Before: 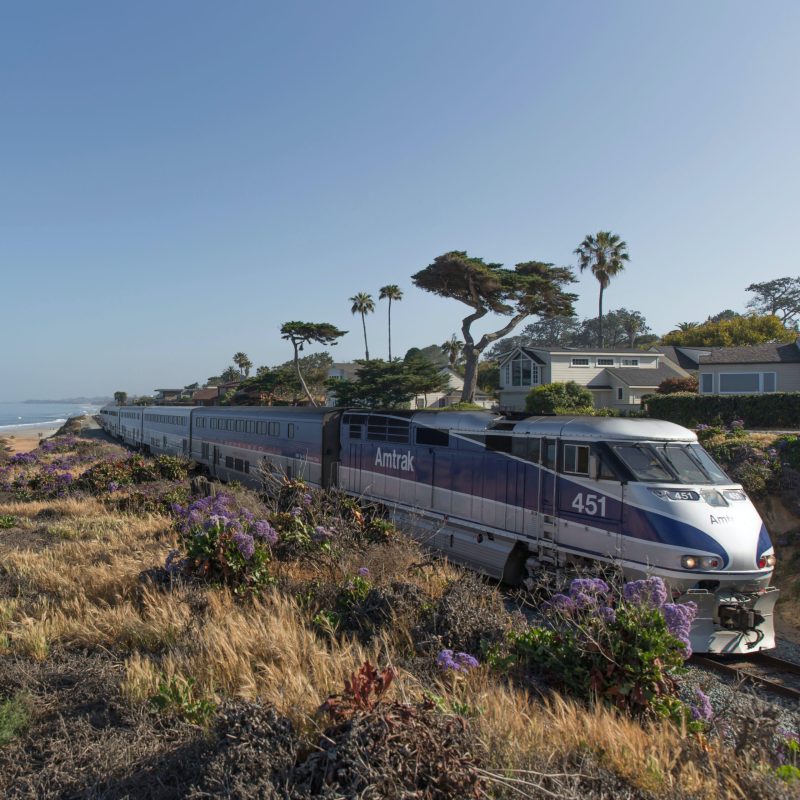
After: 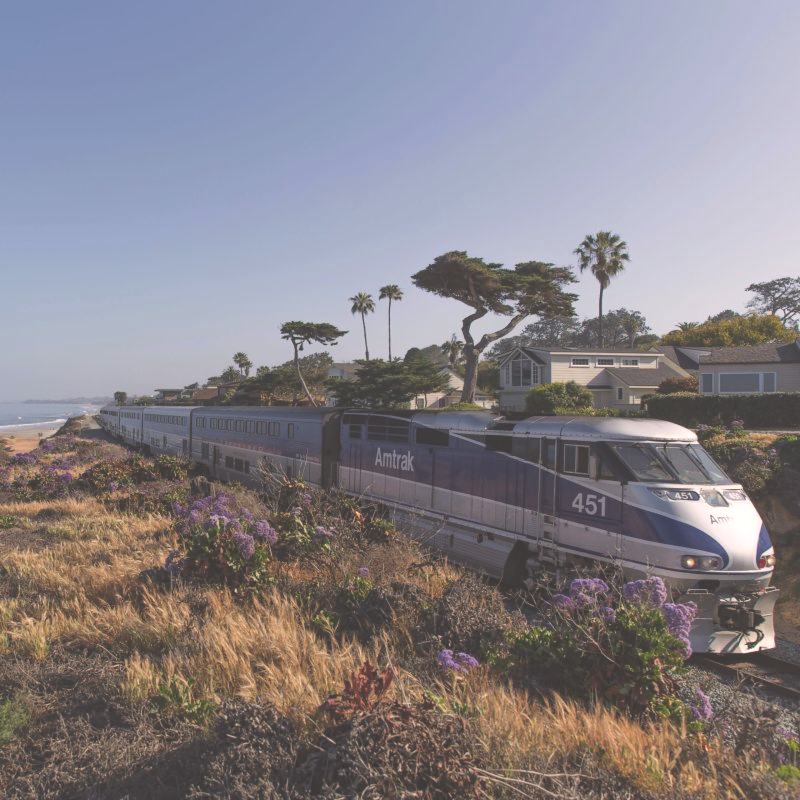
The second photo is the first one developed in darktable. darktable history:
color correction: highlights a* 7.52, highlights b* 4.15
exposure: black level correction -0.041, exposure 0.065 EV, compensate exposure bias true, compensate highlight preservation false
